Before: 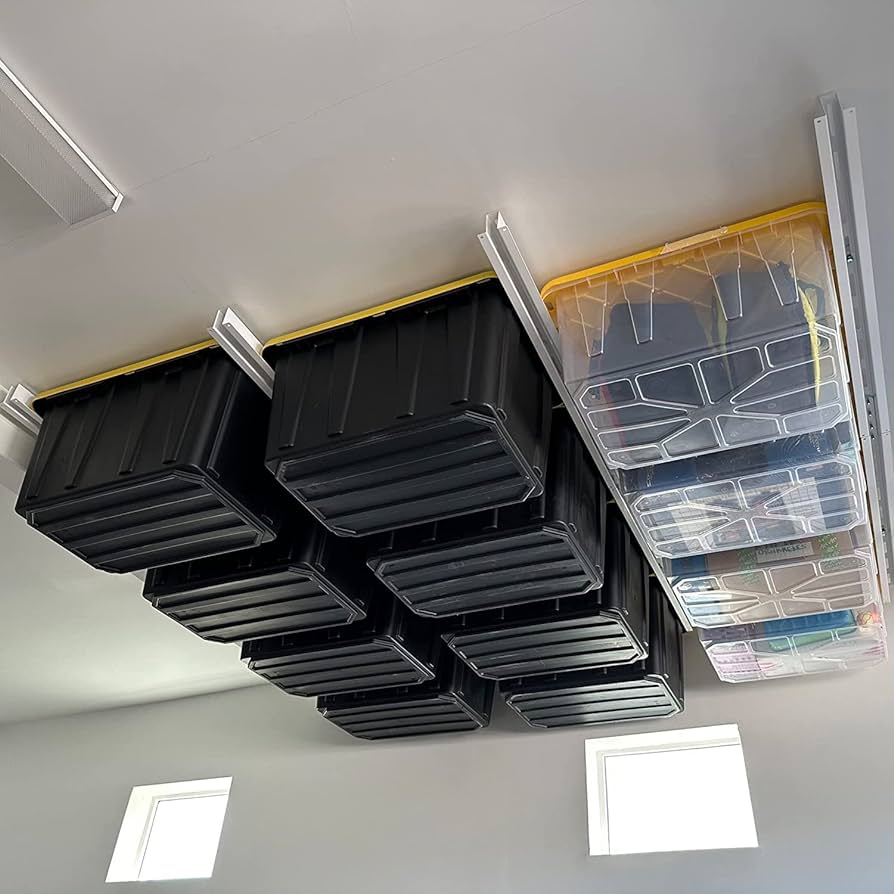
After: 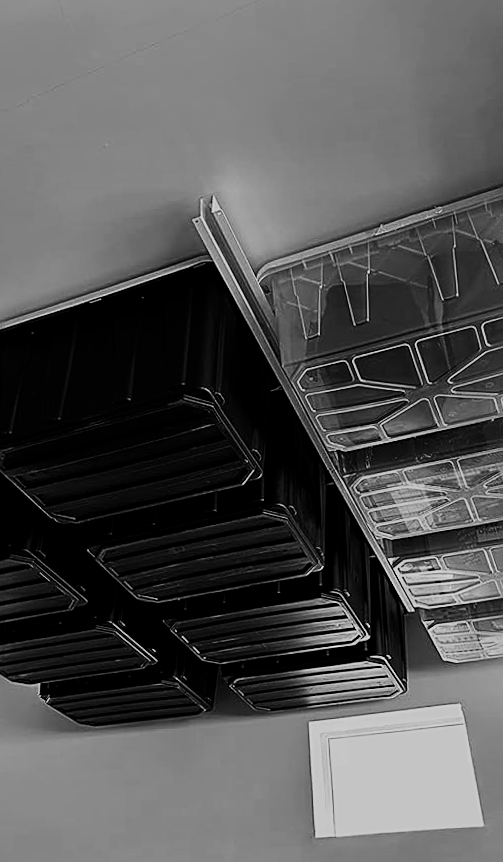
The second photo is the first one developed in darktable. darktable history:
filmic rgb: black relative exposure -7.65 EV, white relative exposure 4.56 EV, hardness 3.61
crop: left 31.458%, top 0%, right 11.876%
rotate and perspective: rotation -1°, crop left 0.011, crop right 0.989, crop top 0.025, crop bottom 0.975
contrast brightness saturation: contrast 0.02, brightness -1, saturation -1
white balance: red 0.98, blue 1.034
sharpen: radius 1.967
exposure: black level correction 0, exposure 1.173 EV, compensate exposure bias true, compensate highlight preservation false
color balance: lift [1.003, 0.993, 1.001, 1.007], gamma [1.018, 1.072, 0.959, 0.928], gain [0.974, 0.873, 1.031, 1.127]
